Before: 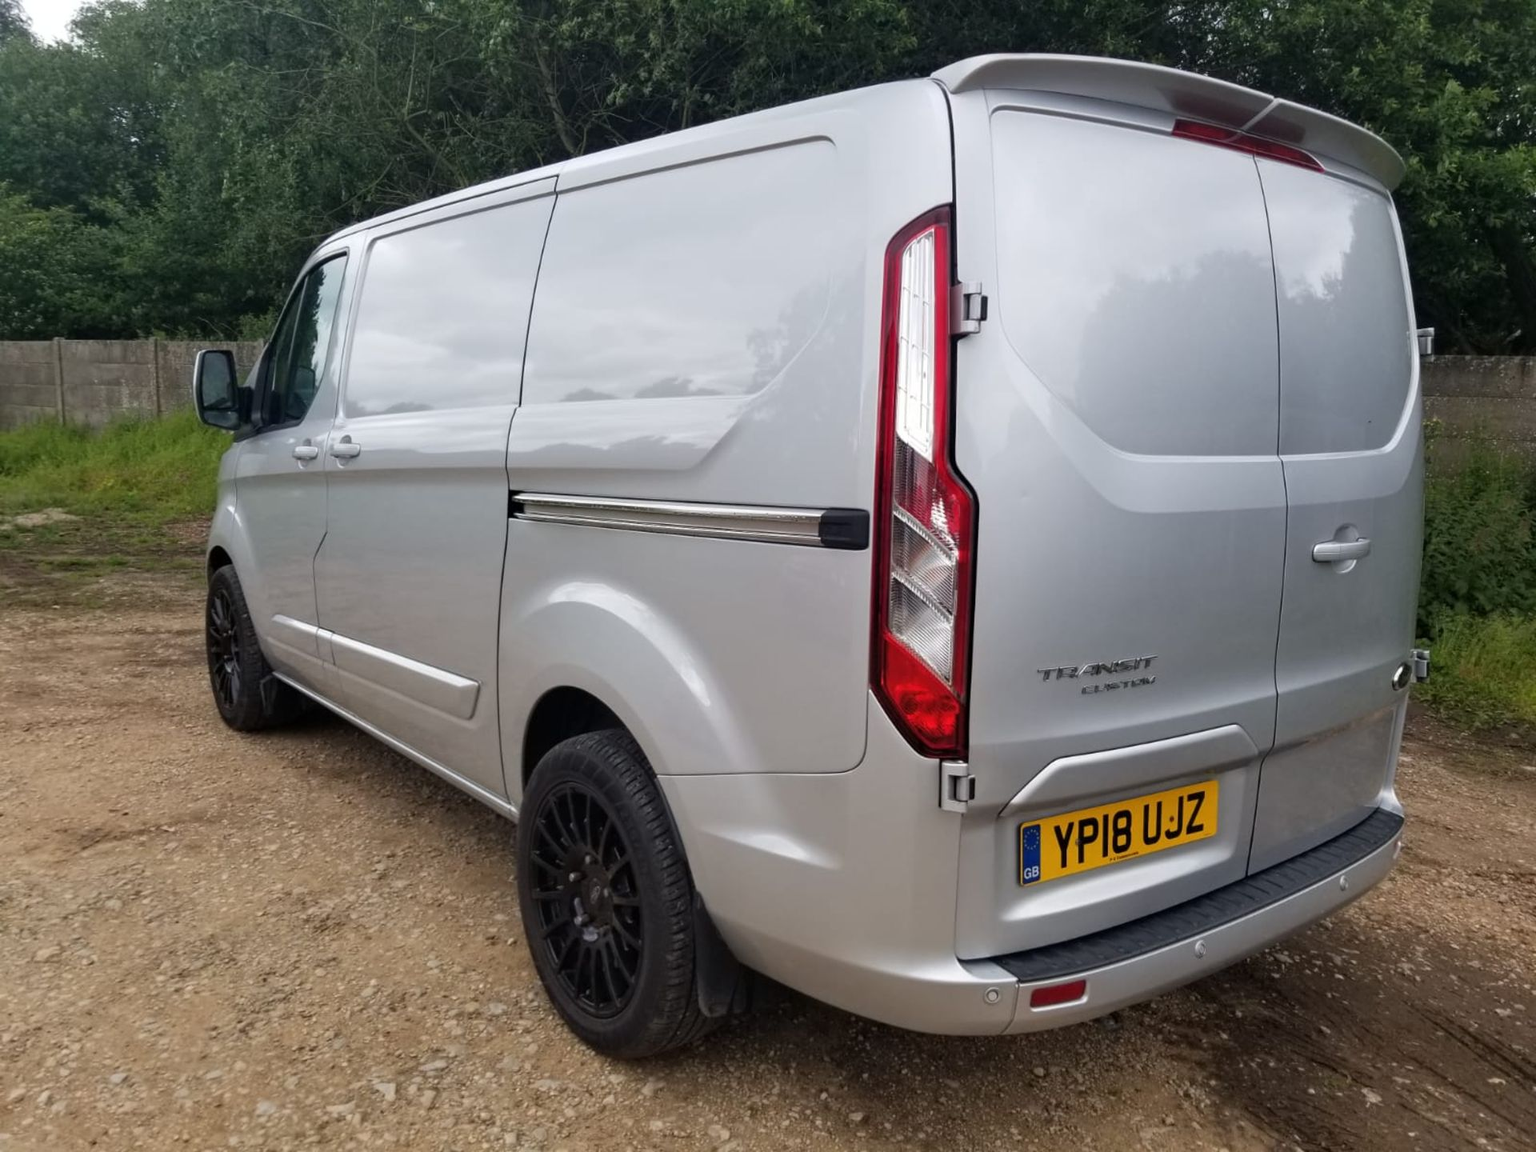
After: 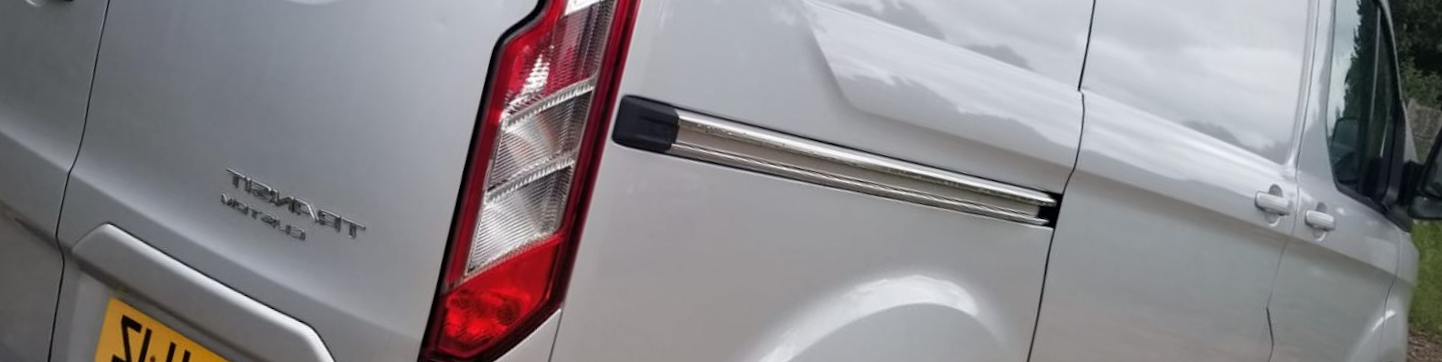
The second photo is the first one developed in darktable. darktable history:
crop and rotate: angle 16.12°, top 30.835%, bottom 35.653%
vignetting: fall-off start 74.49%, fall-off radius 65.9%, brightness -0.628, saturation -0.68
